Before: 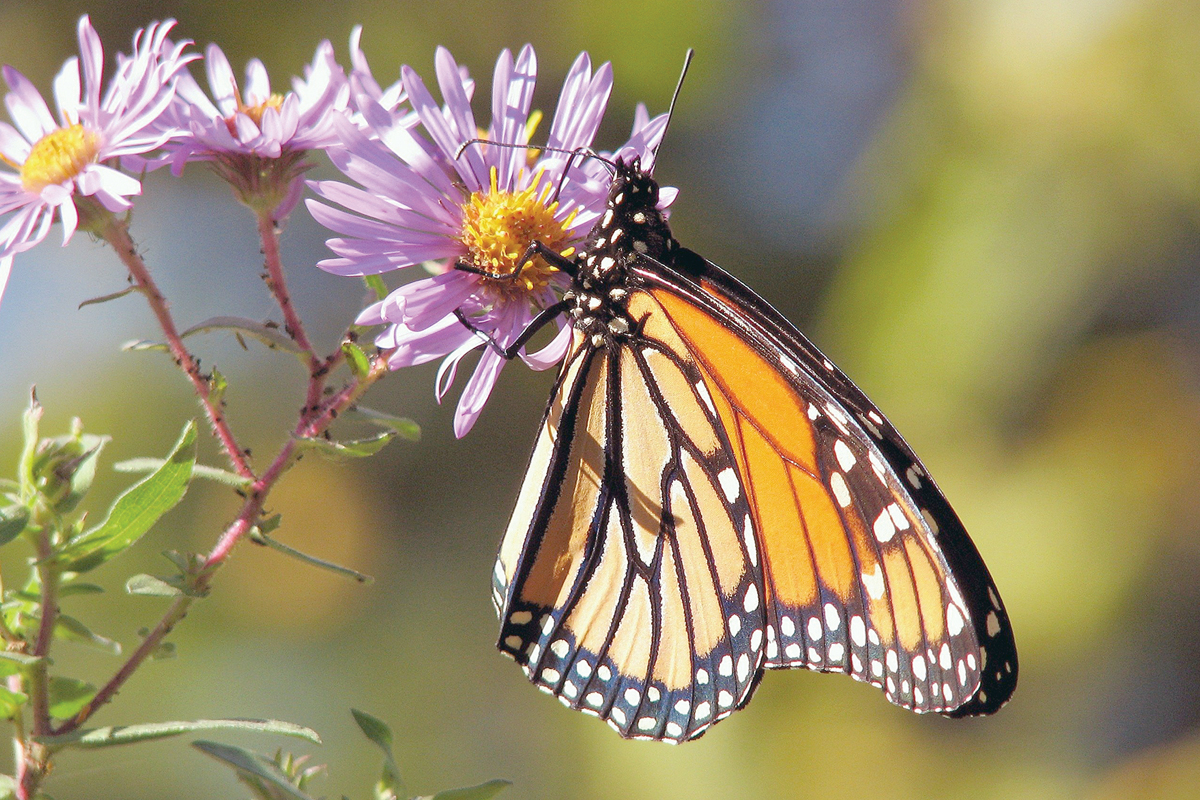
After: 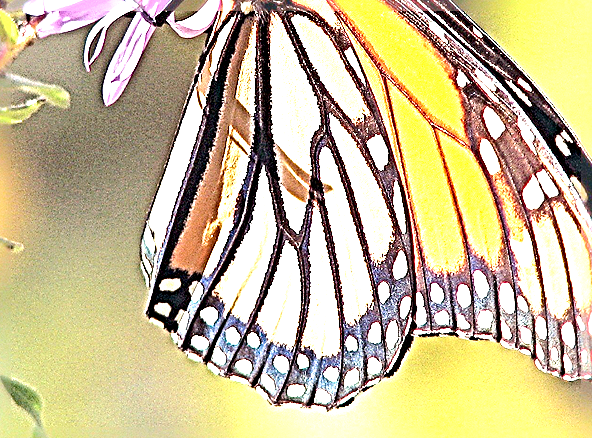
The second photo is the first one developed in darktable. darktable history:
exposure: black level correction 0, exposure 1.667 EV, compensate exposure bias true, compensate highlight preservation false
crop: left 29.321%, top 41.681%, right 21.293%, bottom 3.467%
tone equalizer: smoothing diameter 24.8%, edges refinement/feathering 11.25, preserve details guided filter
sharpen: radius 4.047, amount 1.992
